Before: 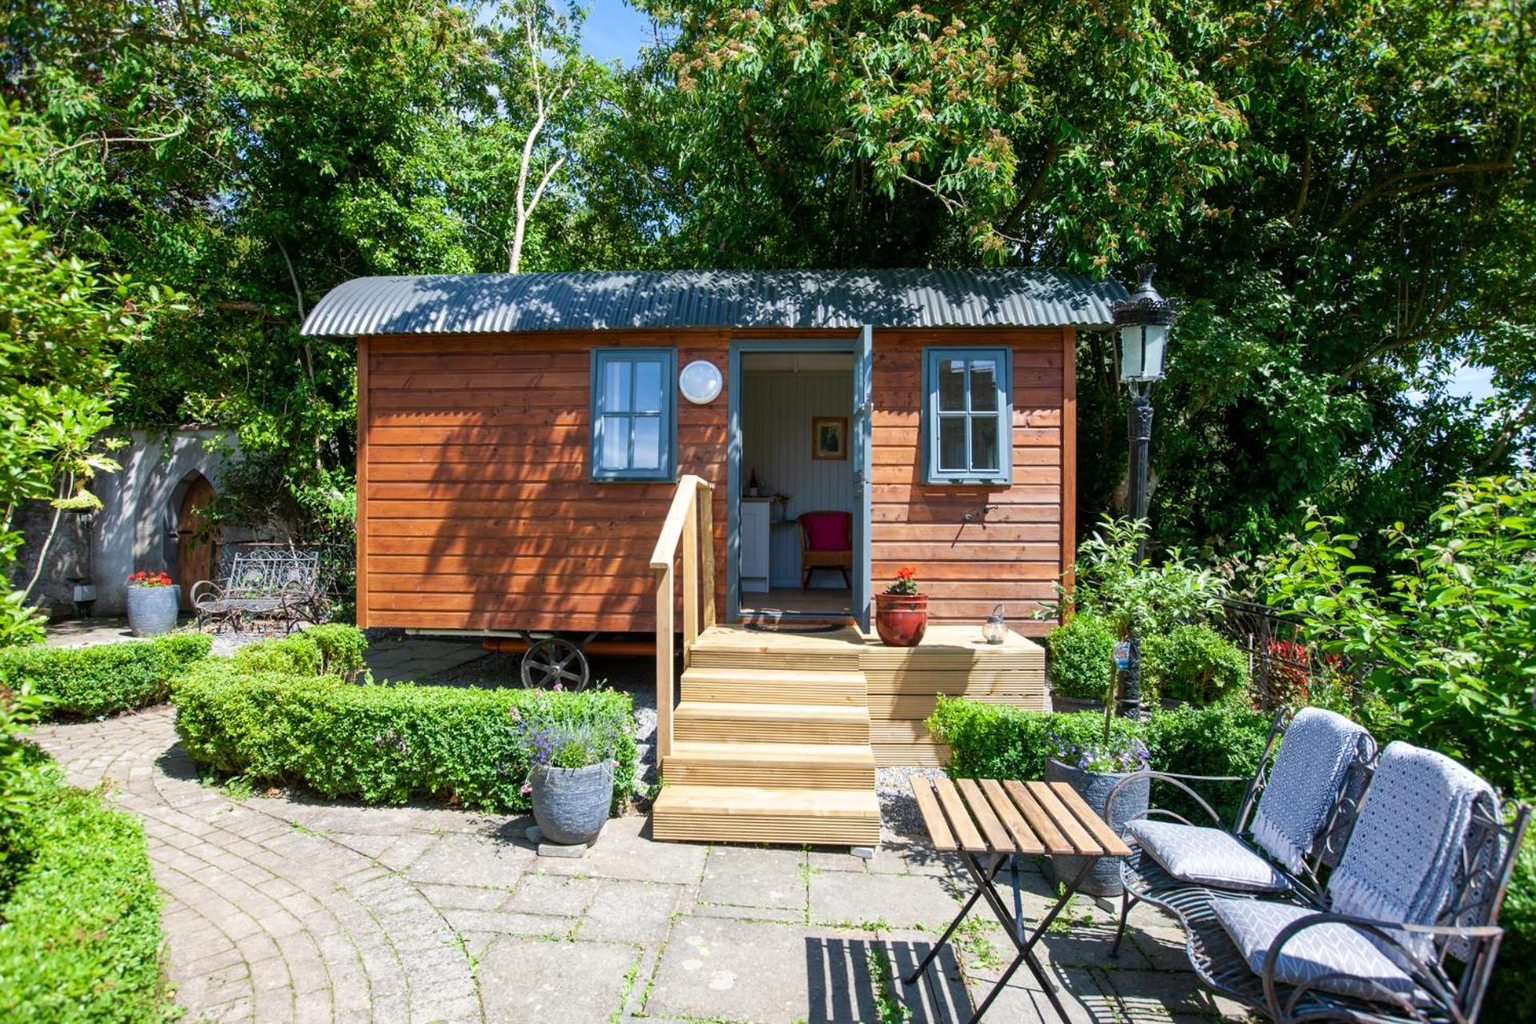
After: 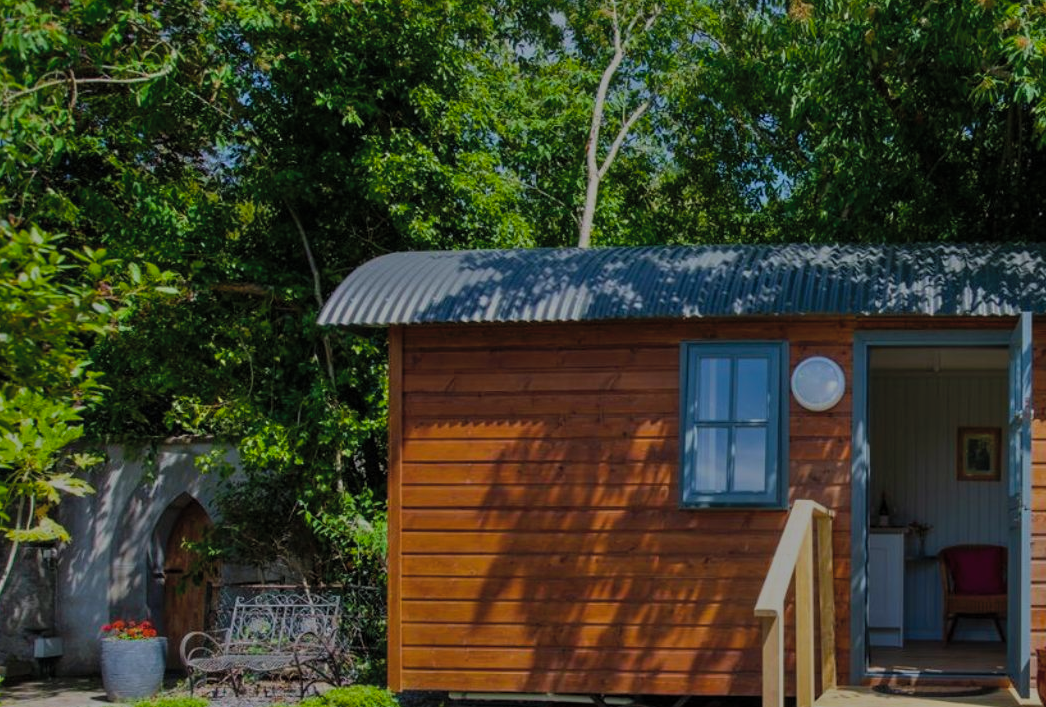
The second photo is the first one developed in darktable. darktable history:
exposure: exposure -1.995 EV, compensate highlight preservation false
contrast brightness saturation: brightness 0.119
crop and rotate: left 3.056%, top 7.366%, right 42.417%, bottom 37.372%
tone equalizer: -8 EV 0.227 EV, -7 EV 0.439 EV, -6 EV 0.446 EV, -5 EV 0.21 EV, -3 EV -0.265 EV, -2 EV -0.406 EV, -1 EV -0.433 EV, +0 EV -0.248 EV, edges refinement/feathering 500, mask exposure compensation -1.57 EV, preserve details guided filter
color balance rgb: perceptual saturation grading › global saturation 29.741%, perceptual brilliance grading › global brilliance -4.357%, perceptual brilliance grading › highlights 25.117%, perceptual brilliance grading › mid-tones 7.482%, perceptual brilliance grading › shadows -4.641%, global vibrance 20%
